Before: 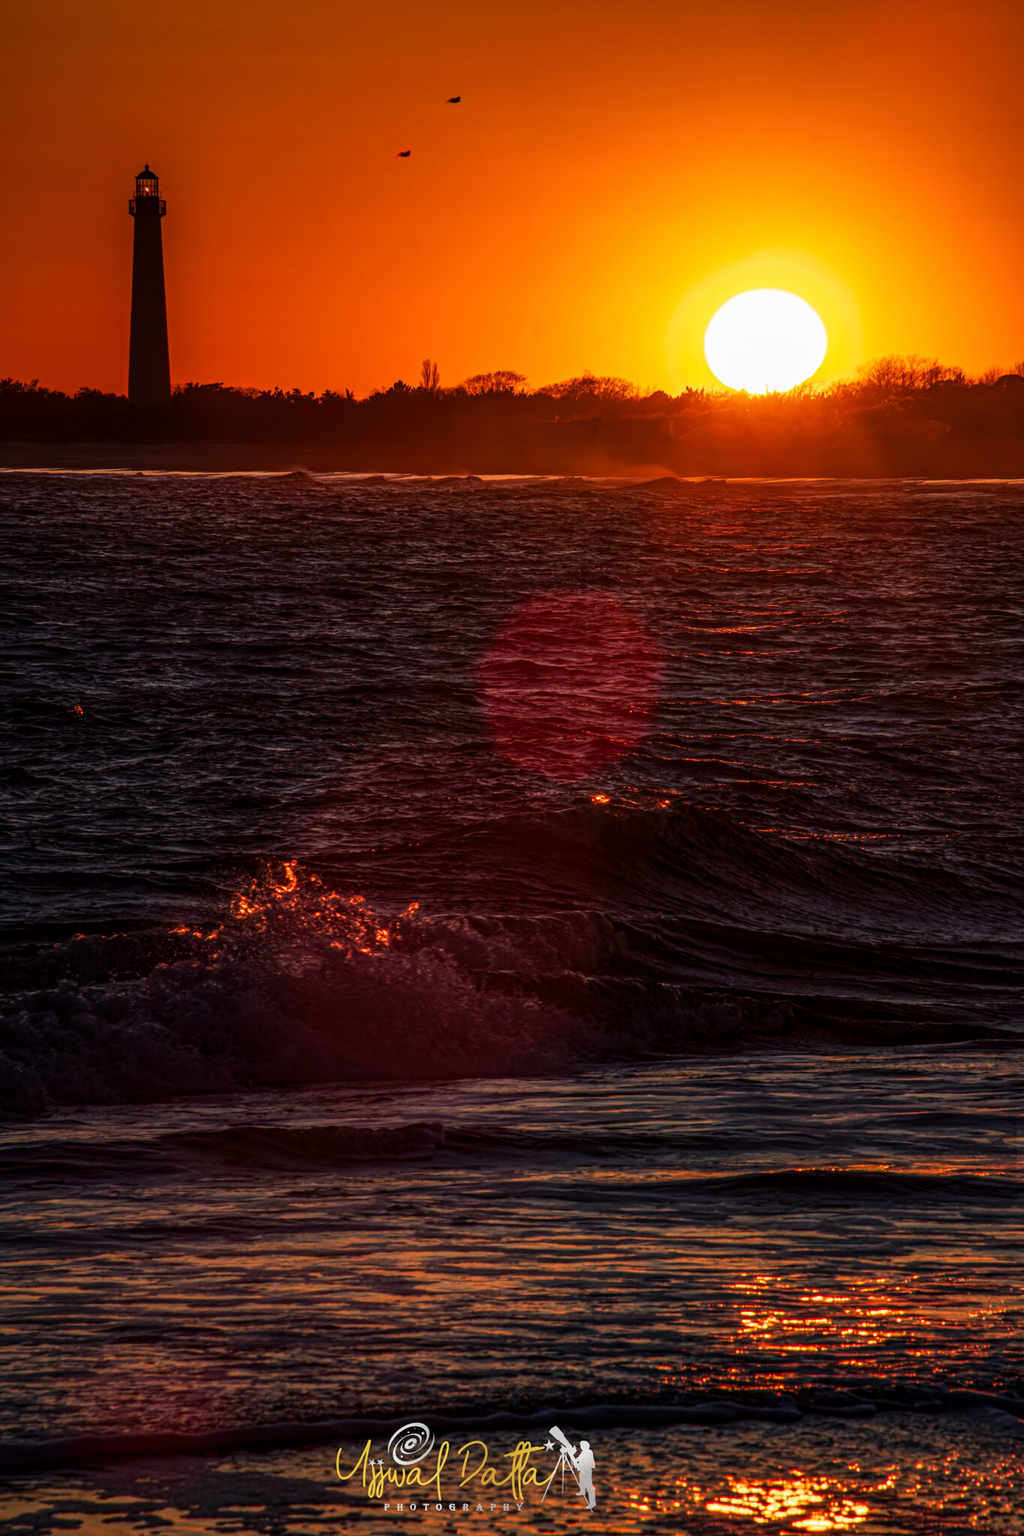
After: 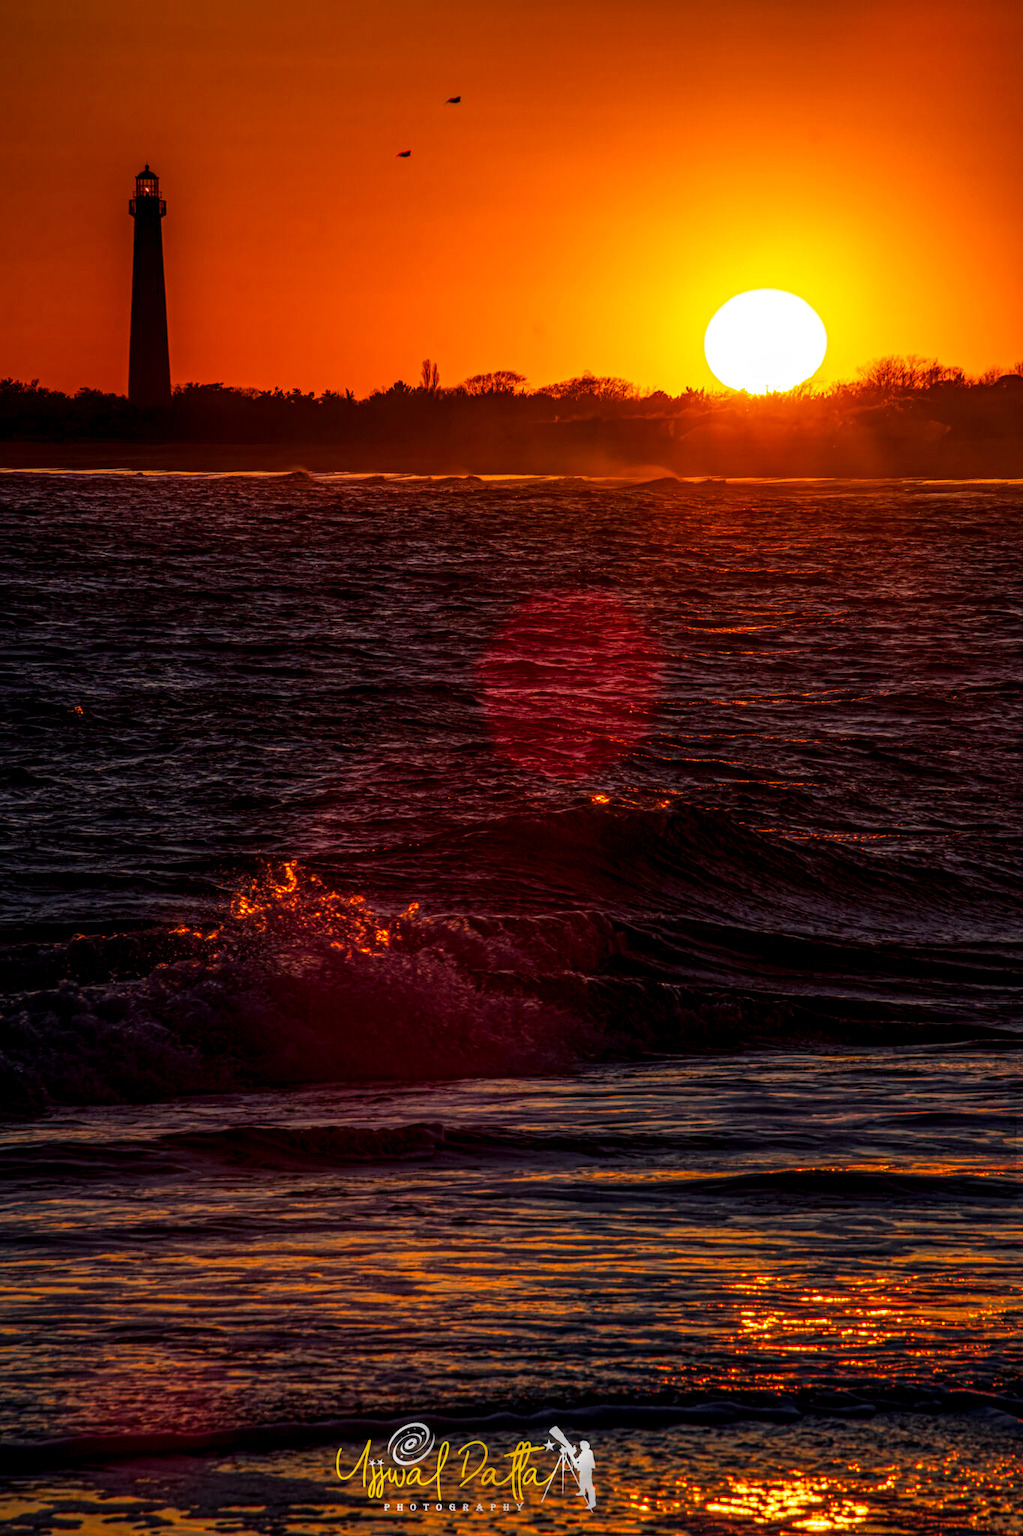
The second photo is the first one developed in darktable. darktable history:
color balance rgb: perceptual saturation grading › global saturation 30%, global vibrance 20%
local contrast: detail 130%
